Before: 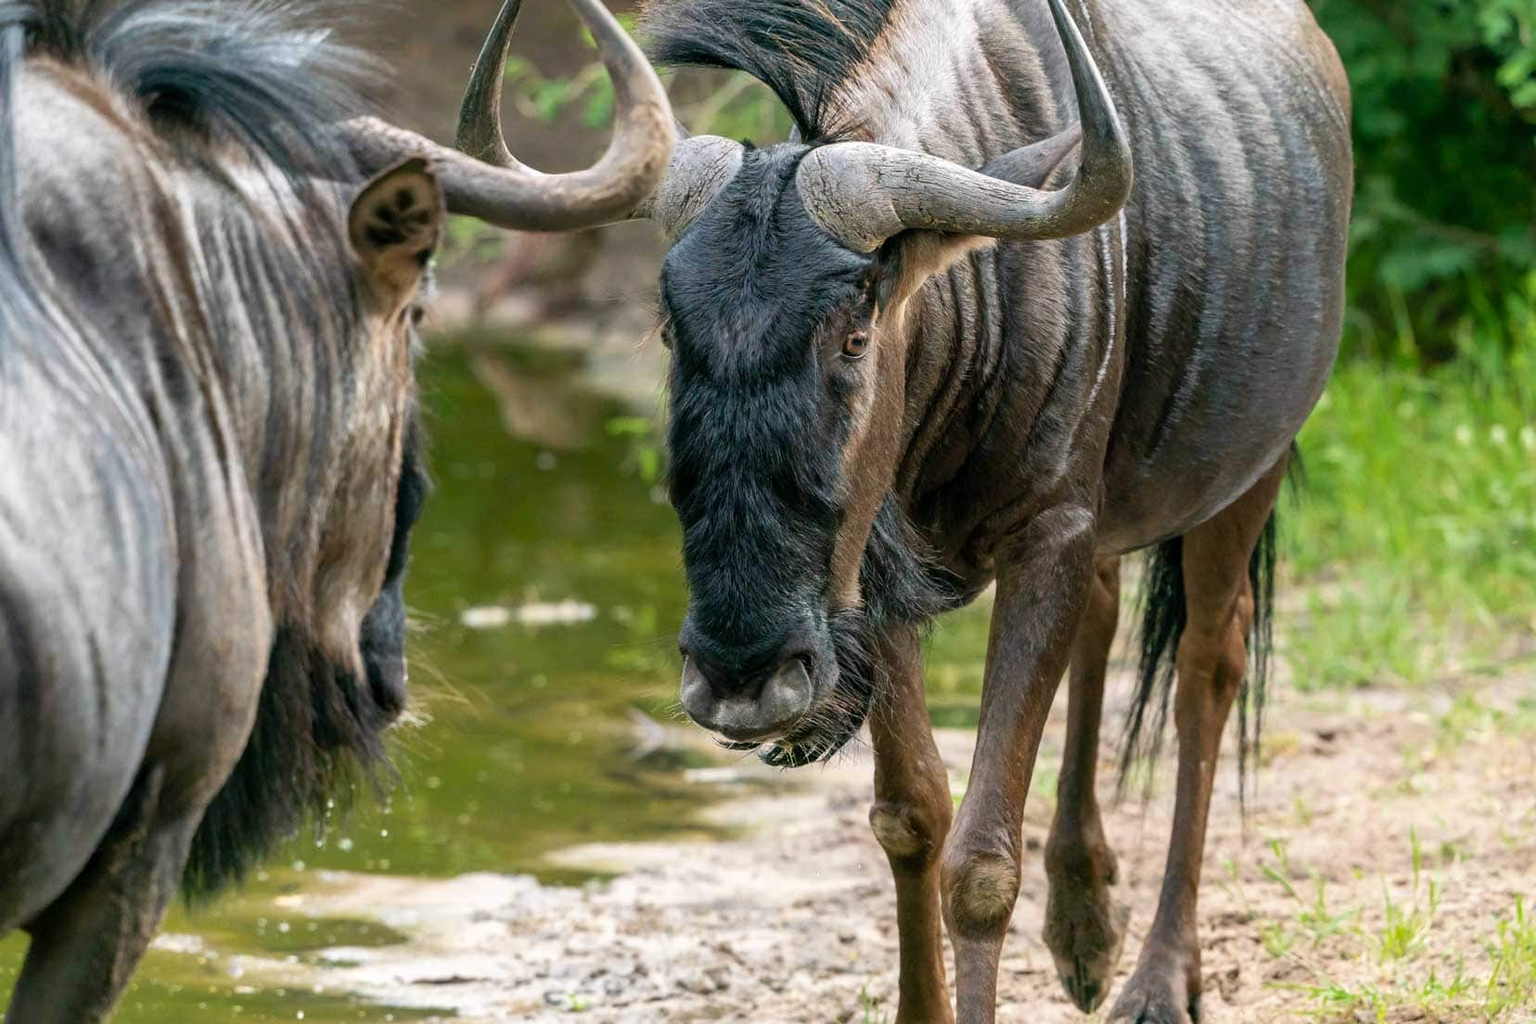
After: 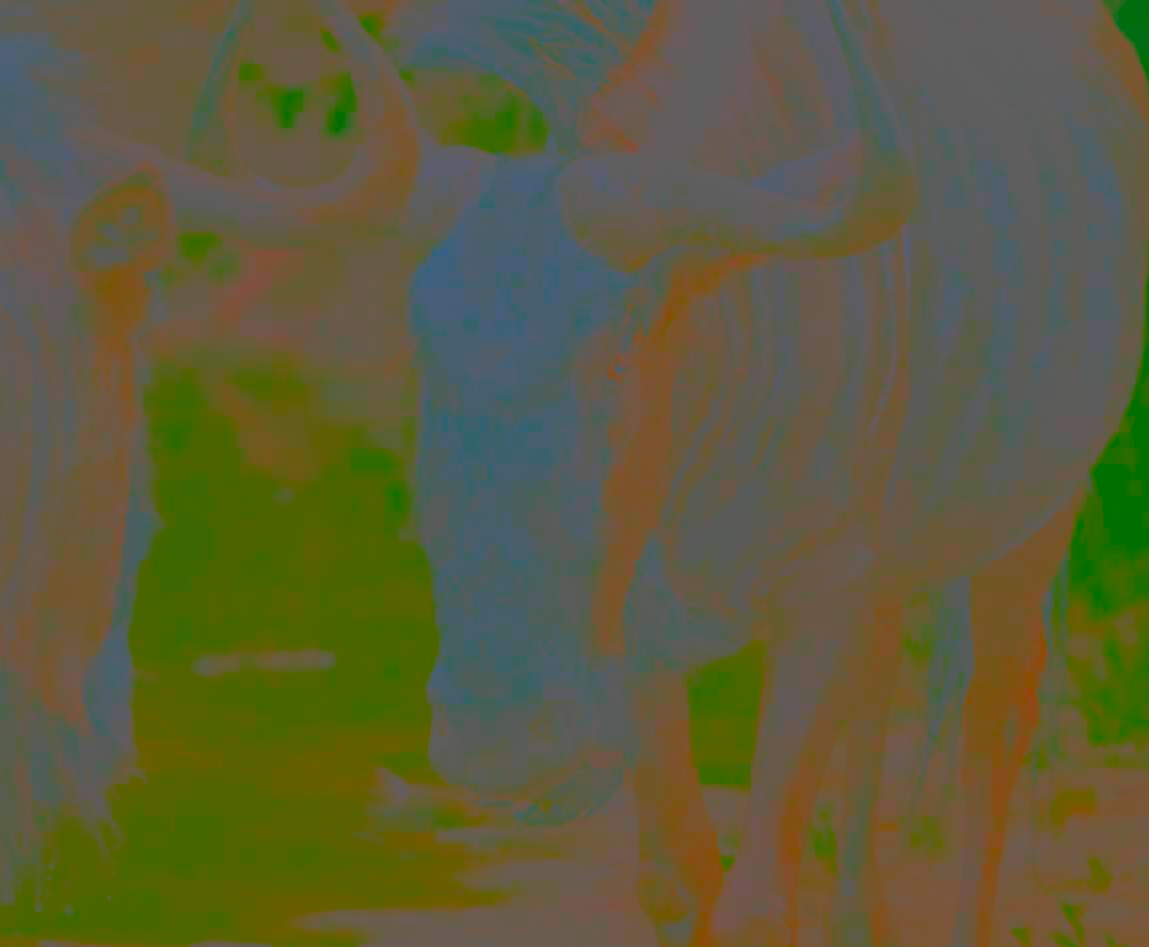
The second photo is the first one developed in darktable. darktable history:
contrast brightness saturation: contrast -0.978, brightness -0.173, saturation 0.738
crop: left 18.443%, right 12.134%, bottom 14.142%
